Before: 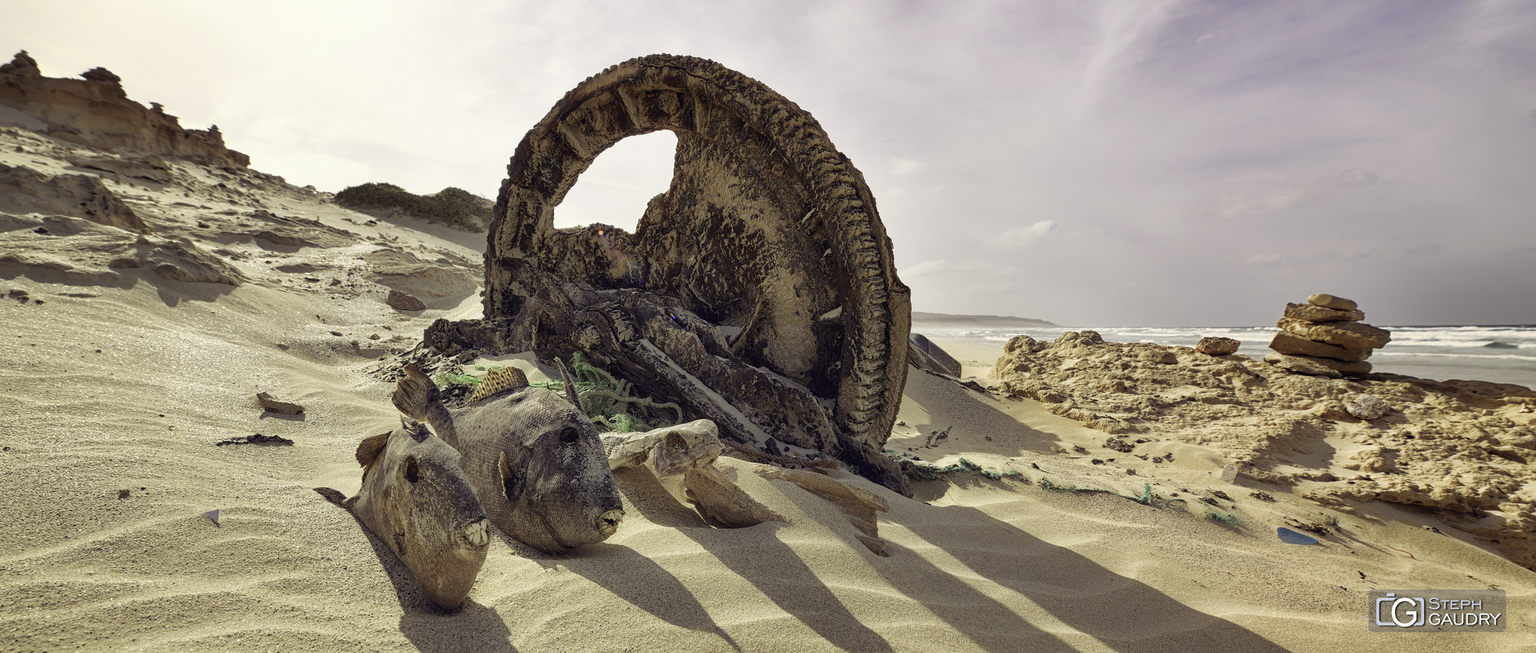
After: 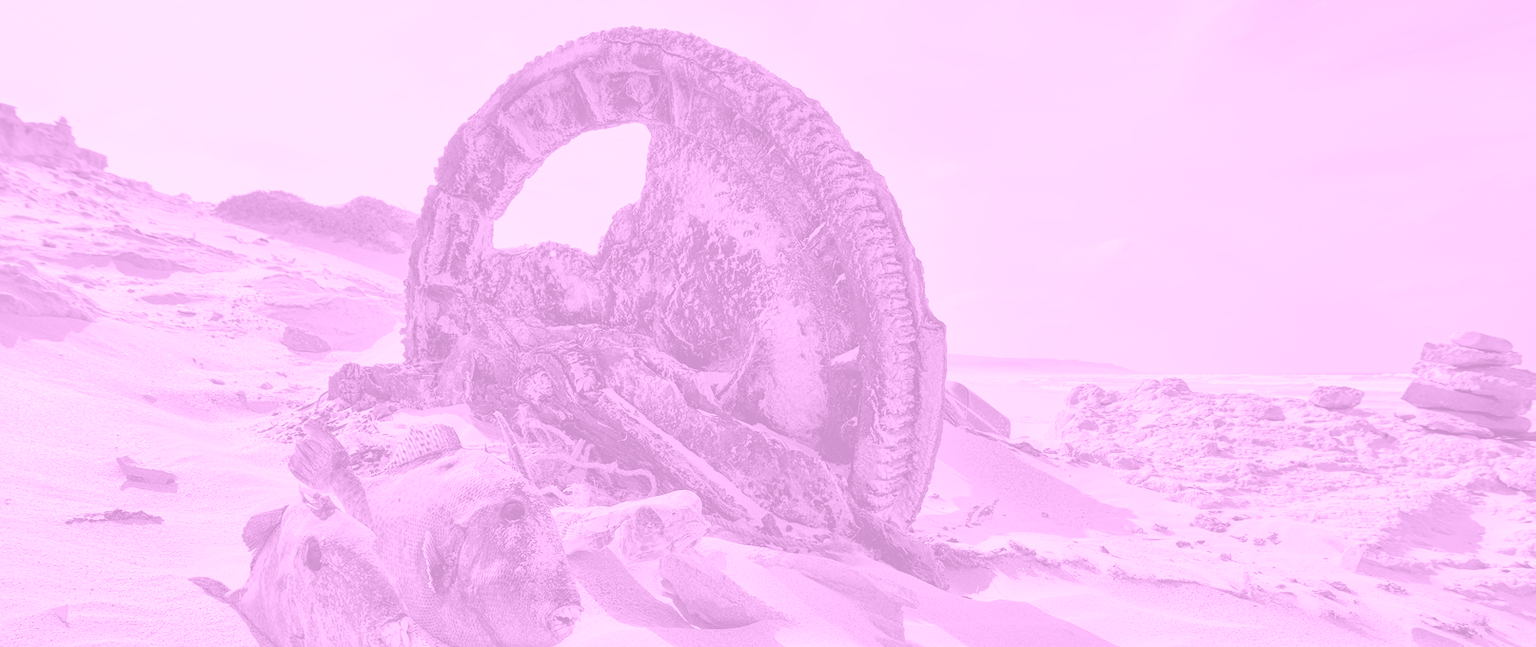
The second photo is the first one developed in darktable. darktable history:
crop and rotate: left 10.77%, top 5.1%, right 10.41%, bottom 16.76%
local contrast: mode bilateral grid, contrast 20, coarseness 50, detail 132%, midtone range 0.2
colorize: hue 331.2°, saturation 75%, source mix 30.28%, lightness 70.52%, version 1
